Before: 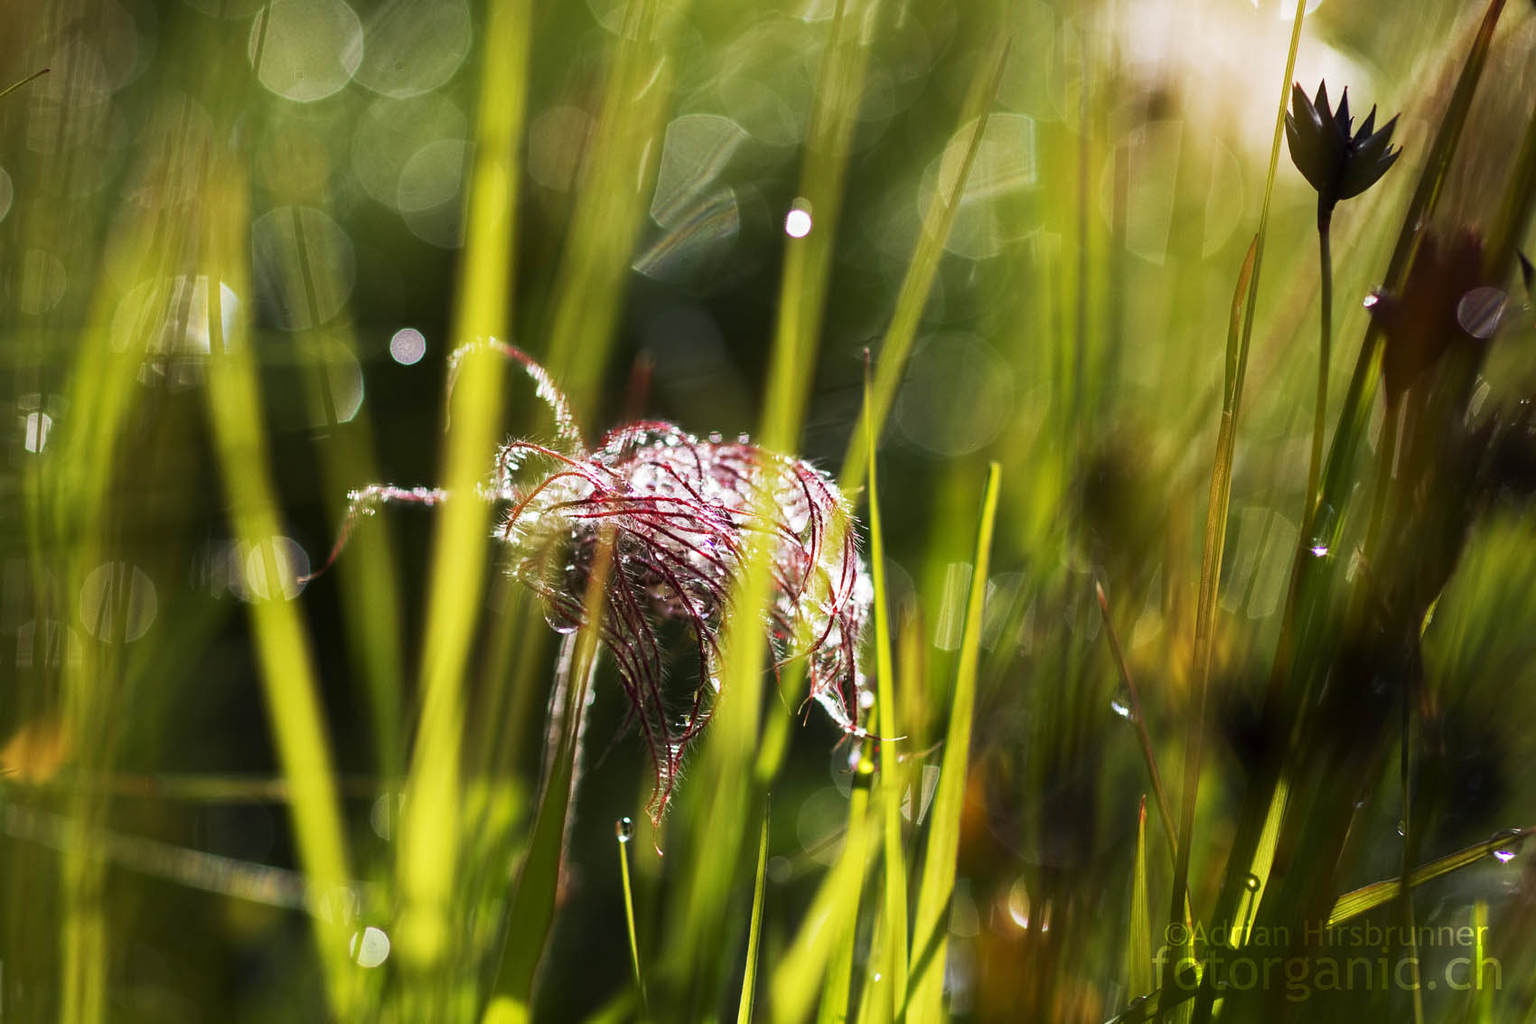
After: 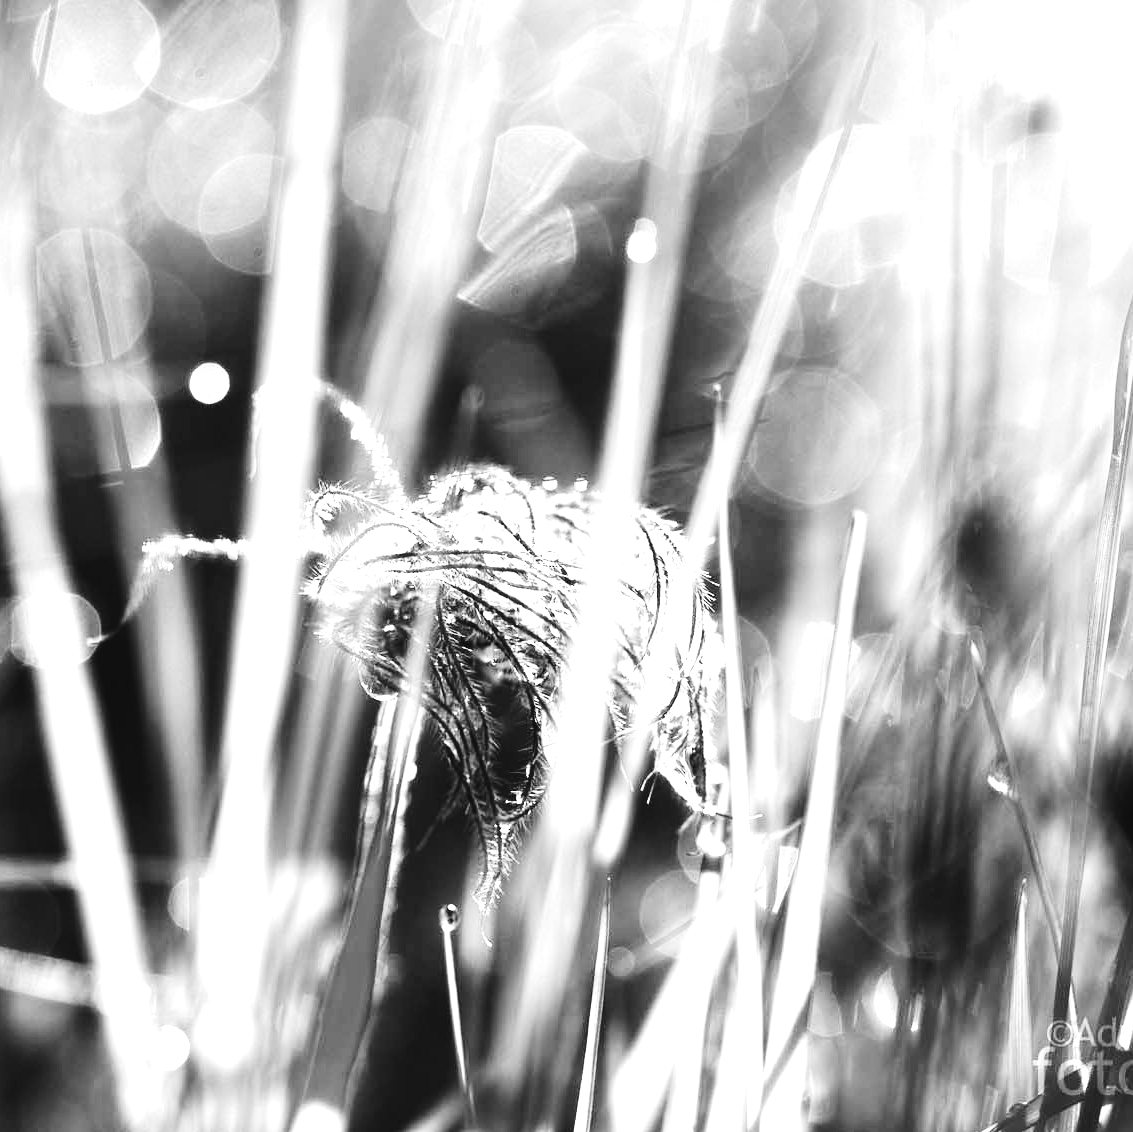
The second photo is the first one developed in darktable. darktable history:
color calibration: illuminant Planckian (black body), adaptation linear Bradford (ICC v4), x 0.361, y 0.366, temperature 4511.61 K, saturation algorithm version 1 (2020)
tone equalizer: -8 EV -0.417 EV, -7 EV -0.389 EV, -6 EV -0.333 EV, -5 EV -0.222 EV, -3 EV 0.222 EV, -2 EV 0.333 EV, -1 EV 0.389 EV, +0 EV 0.417 EV, edges refinement/feathering 500, mask exposure compensation -1.57 EV, preserve details no
crop and rotate: left 14.292%, right 19.041%
contrast brightness saturation: contrast 0.13, brightness -0.05, saturation 0.16
tone curve: curves: ch0 [(0, 0) (0.003, 0.012) (0.011, 0.015) (0.025, 0.023) (0.044, 0.036) (0.069, 0.047) (0.1, 0.062) (0.136, 0.1) (0.177, 0.15) (0.224, 0.219) (0.277, 0.3) (0.335, 0.401) (0.399, 0.49) (0.468, 0.569) (0.543, 0.641) (0.623, 0.73) (0.709, 0.806) (0.801, 0.88) (0.898, 0.939) (1, 1)], preserve colors none
monochrome: a 32, b 64, size 2.3
exposure: black level correction -0.002, exposure 0.708 EV, compensate exposure bias true, compensate highlight preservation false
white balance: red 0.98, blue 1.61
